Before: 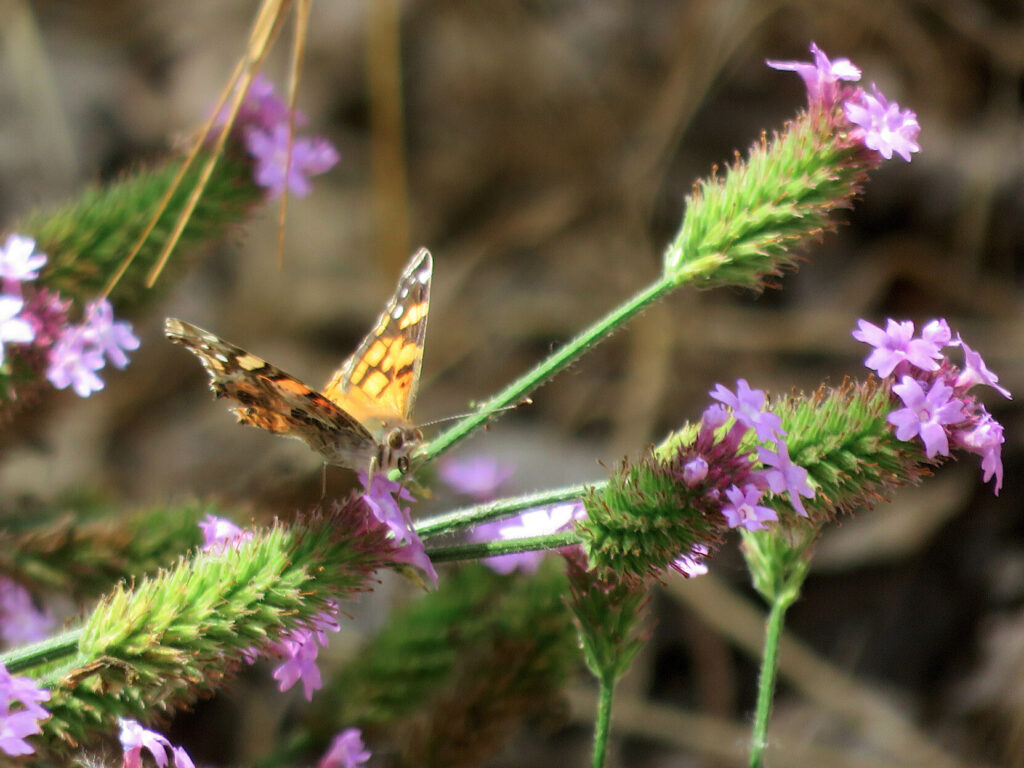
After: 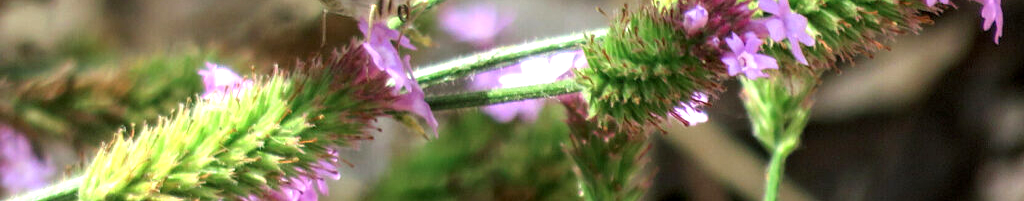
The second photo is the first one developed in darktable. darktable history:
local contrast: on, module defaults
crop and rotate: top 58.858%, bottom 14.84%
exposure: exposure 0.606 EV, compensate highlight preservation false
